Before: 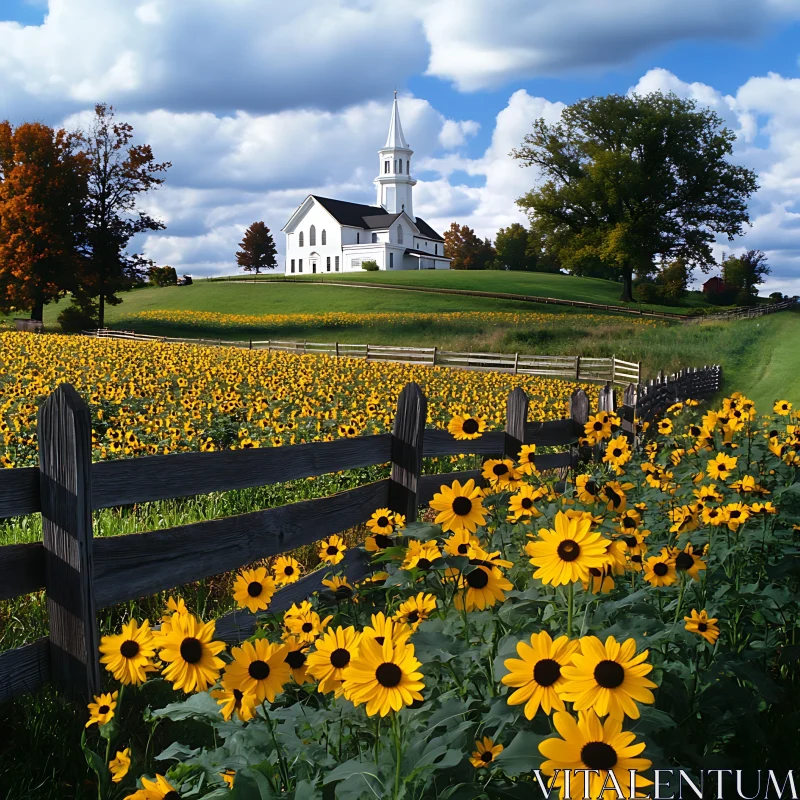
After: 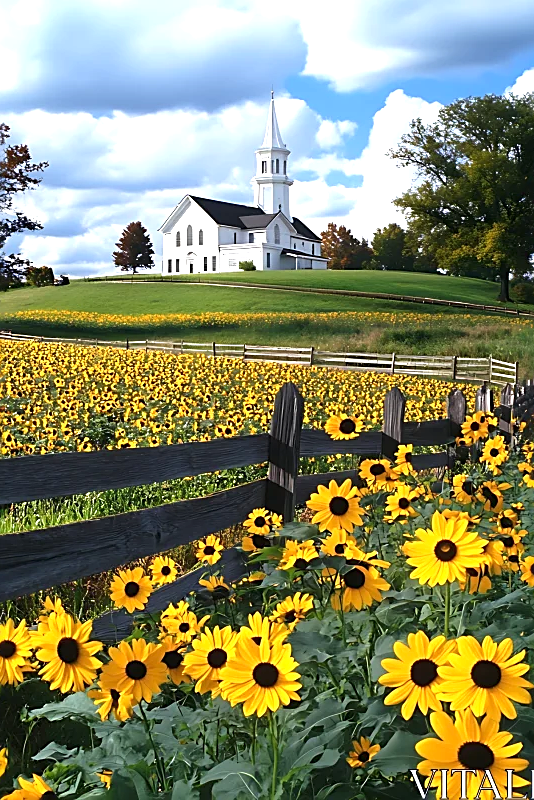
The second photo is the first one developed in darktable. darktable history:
exposure: black level correction 0, exposure 0.698 EV, compensate exposure bias true, compensate highlight preservation false
crop: left 15.377%, right 17.814%
sharpen: on, module defaults
